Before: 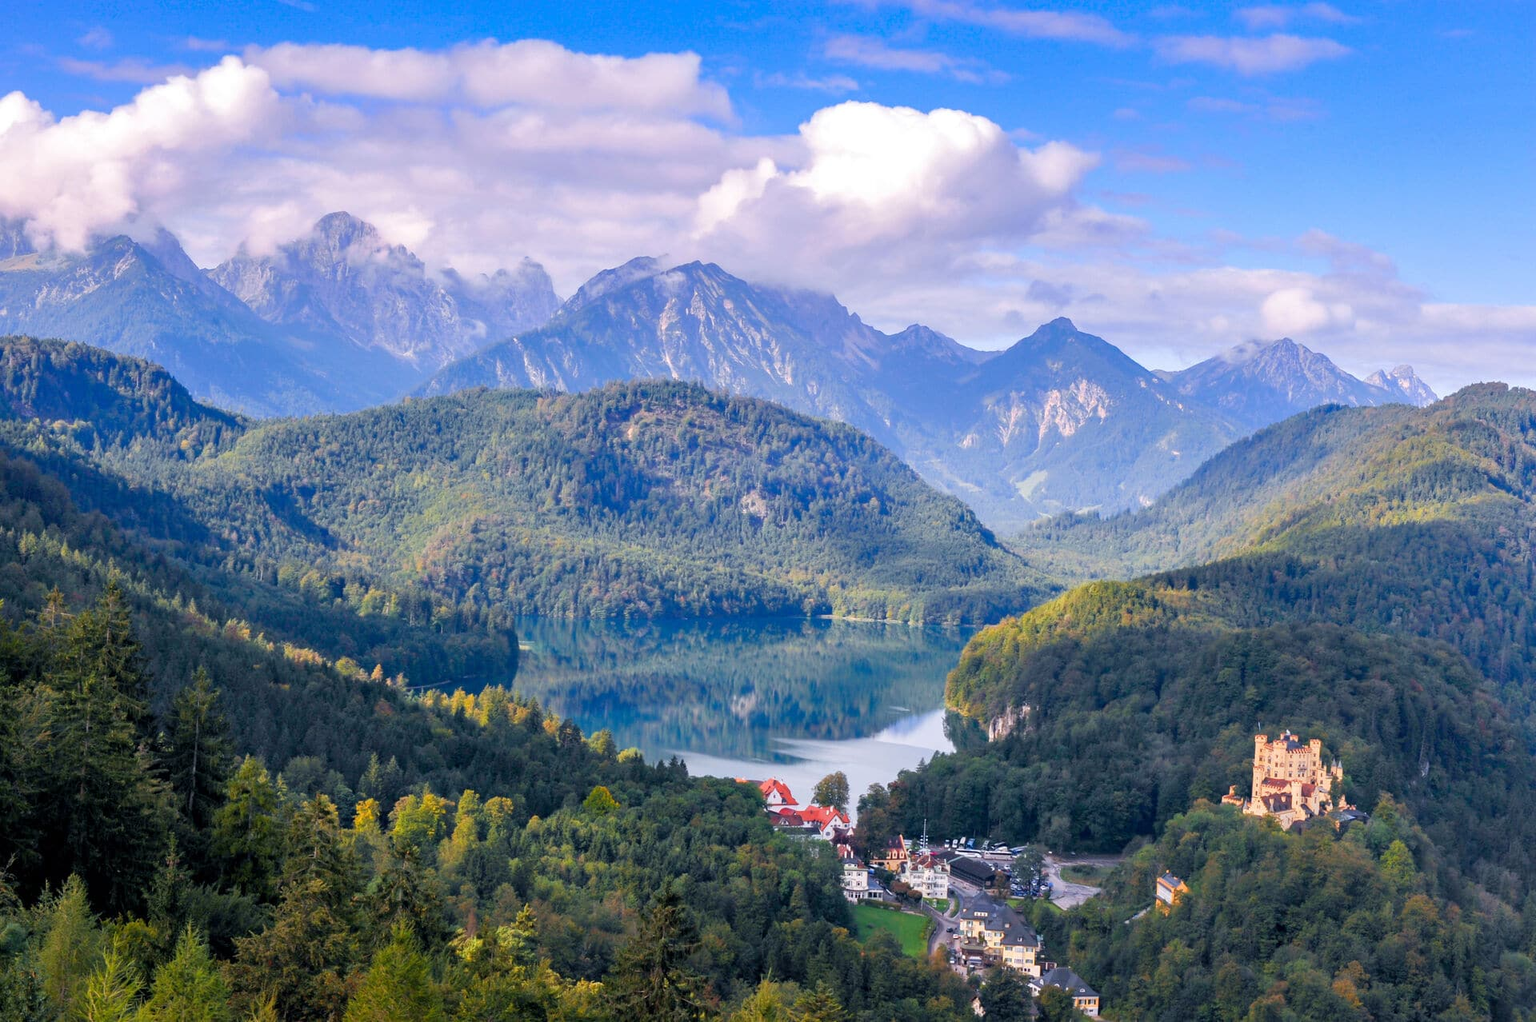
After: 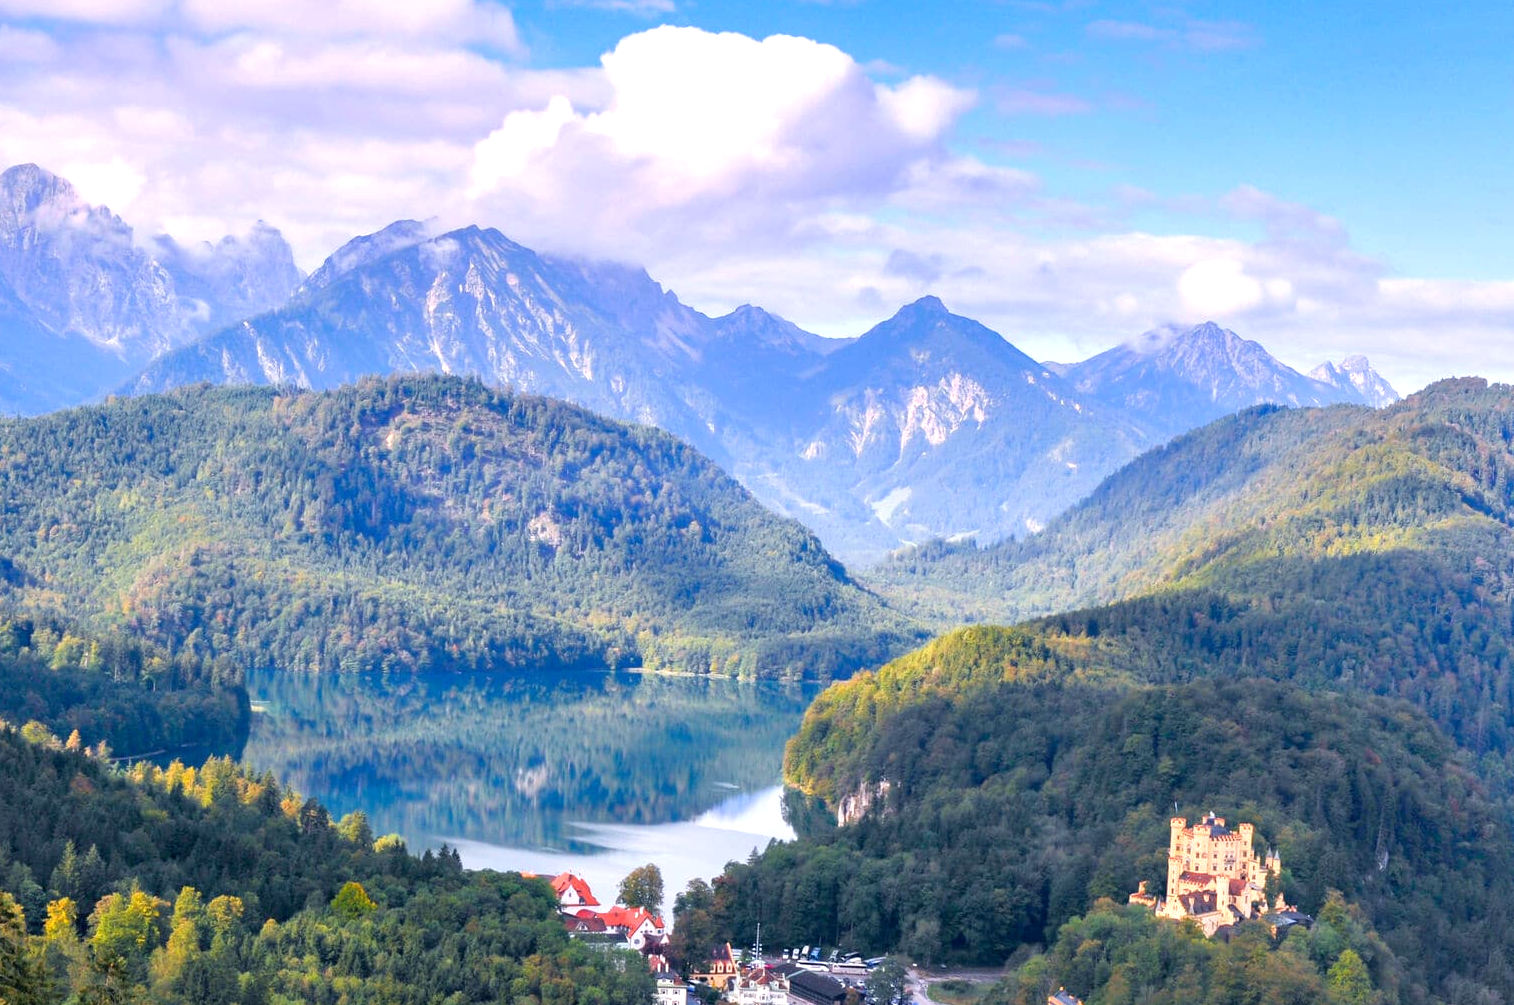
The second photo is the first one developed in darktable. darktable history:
crop and rotate: left 20.74%, top 7.912%, right 0.375%, bottom 13.378%
exposure: black level correction 0.001, exposure 0.5 EV, compensate exposure bias true, compensate highlight preservation false
